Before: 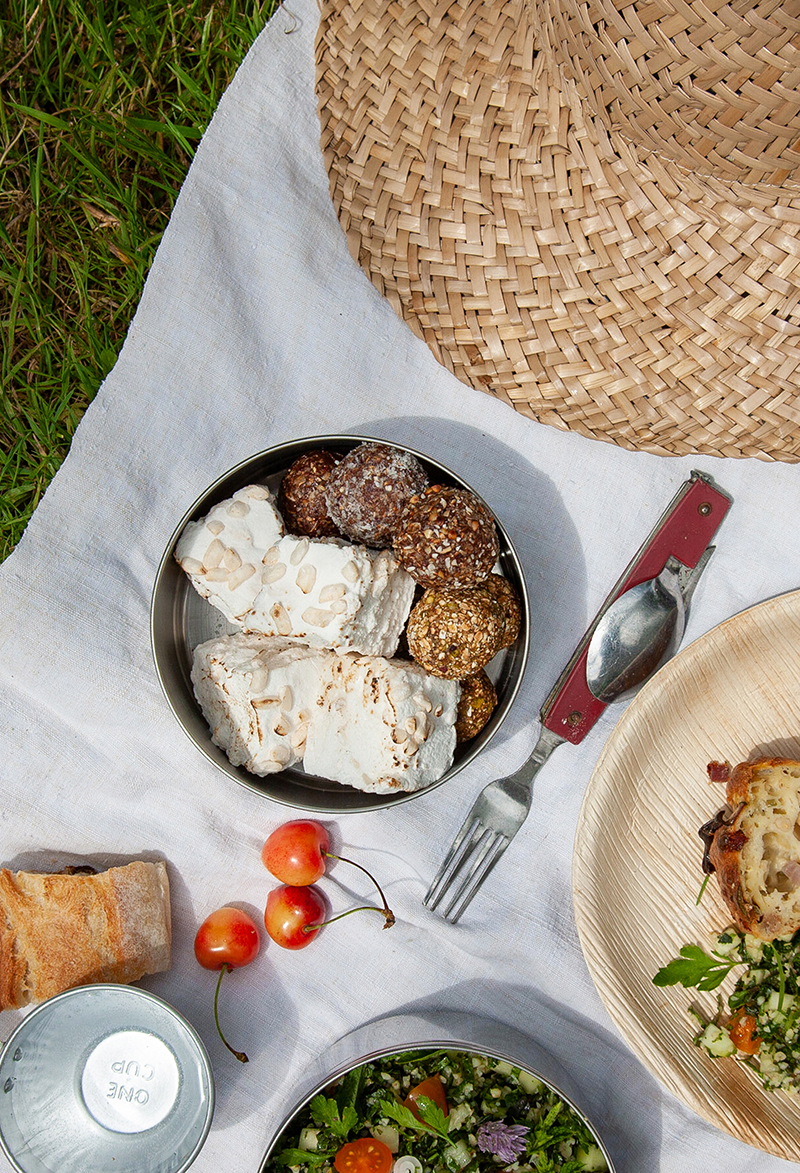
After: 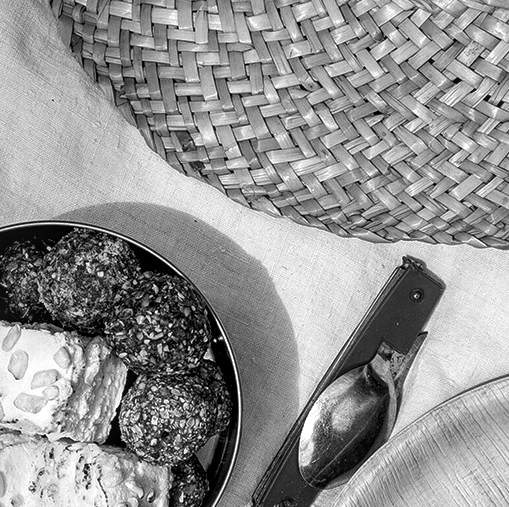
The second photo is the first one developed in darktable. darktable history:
crop: left 36.005%, top 18.293%, right 0.31%, bottom 38.444%
local contrast: on, module defaults
tone equalizer: on, module defaults
shadows and highlights: shadows 52.34, highlights -28.23, soften with gaussian
monochrome: size 1
color zones: curves: ch0 [(0.25, 0.5) (0.428, 0.473) (0.75, 0.5)]; ch1 [(0.243, 0.479) (0.398, 0.452) (0.75, 0.5)]
rgb levels: levels [[0.01, 0.419, 0.839], [0, 0.5, 1], [0, 0.5, 1]]
contrast brightness saturation: brightness -0.25, saturation 0.2
